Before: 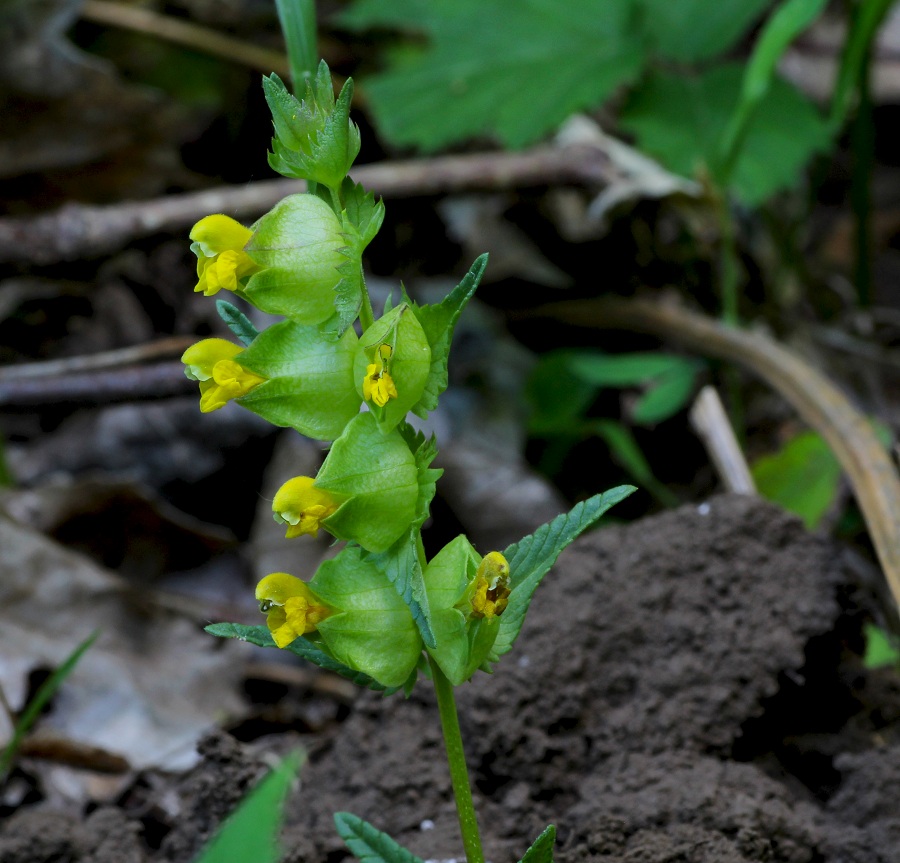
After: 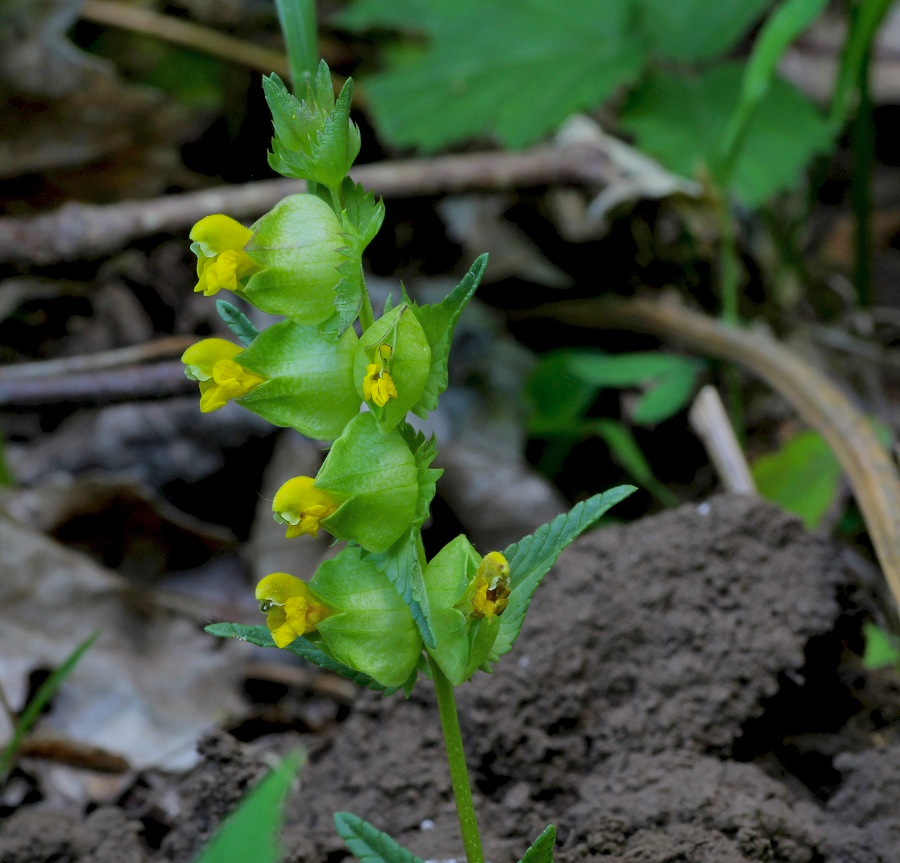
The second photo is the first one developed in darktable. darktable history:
shadows and highlights: on, module defaults
rotate and perspective: crop left 0, crop top 0
